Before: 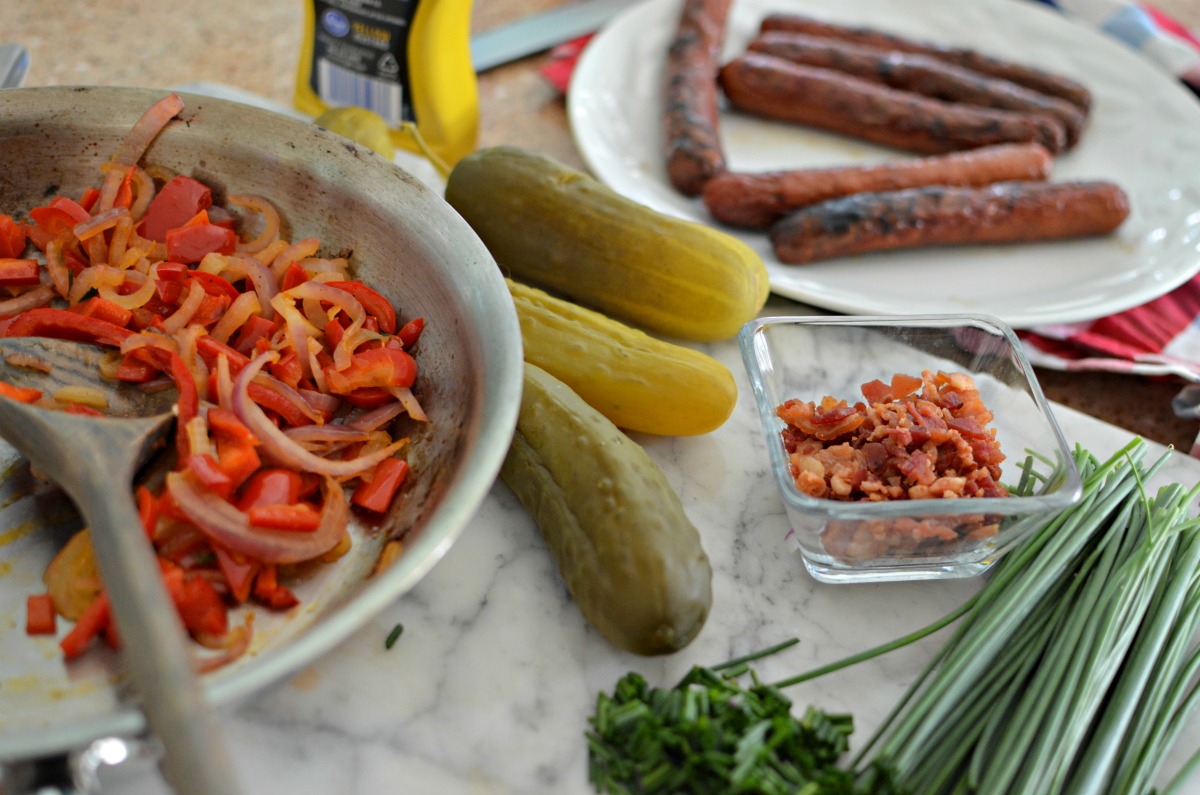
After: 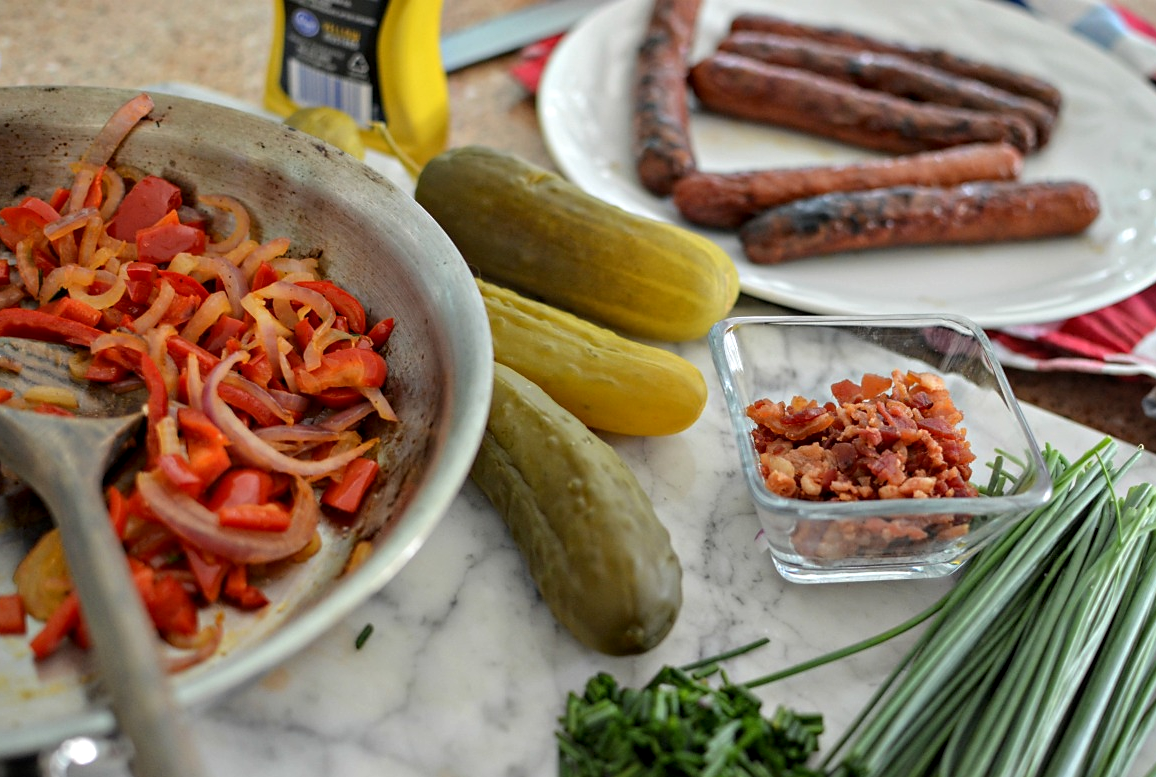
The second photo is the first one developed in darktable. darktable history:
crop and rotate: left 2.536%, right 1.107%, bottom 2.246%
local contrast: on, module defaults
sharpen: radius 1.458, amount 0.398, threshold 1.271
